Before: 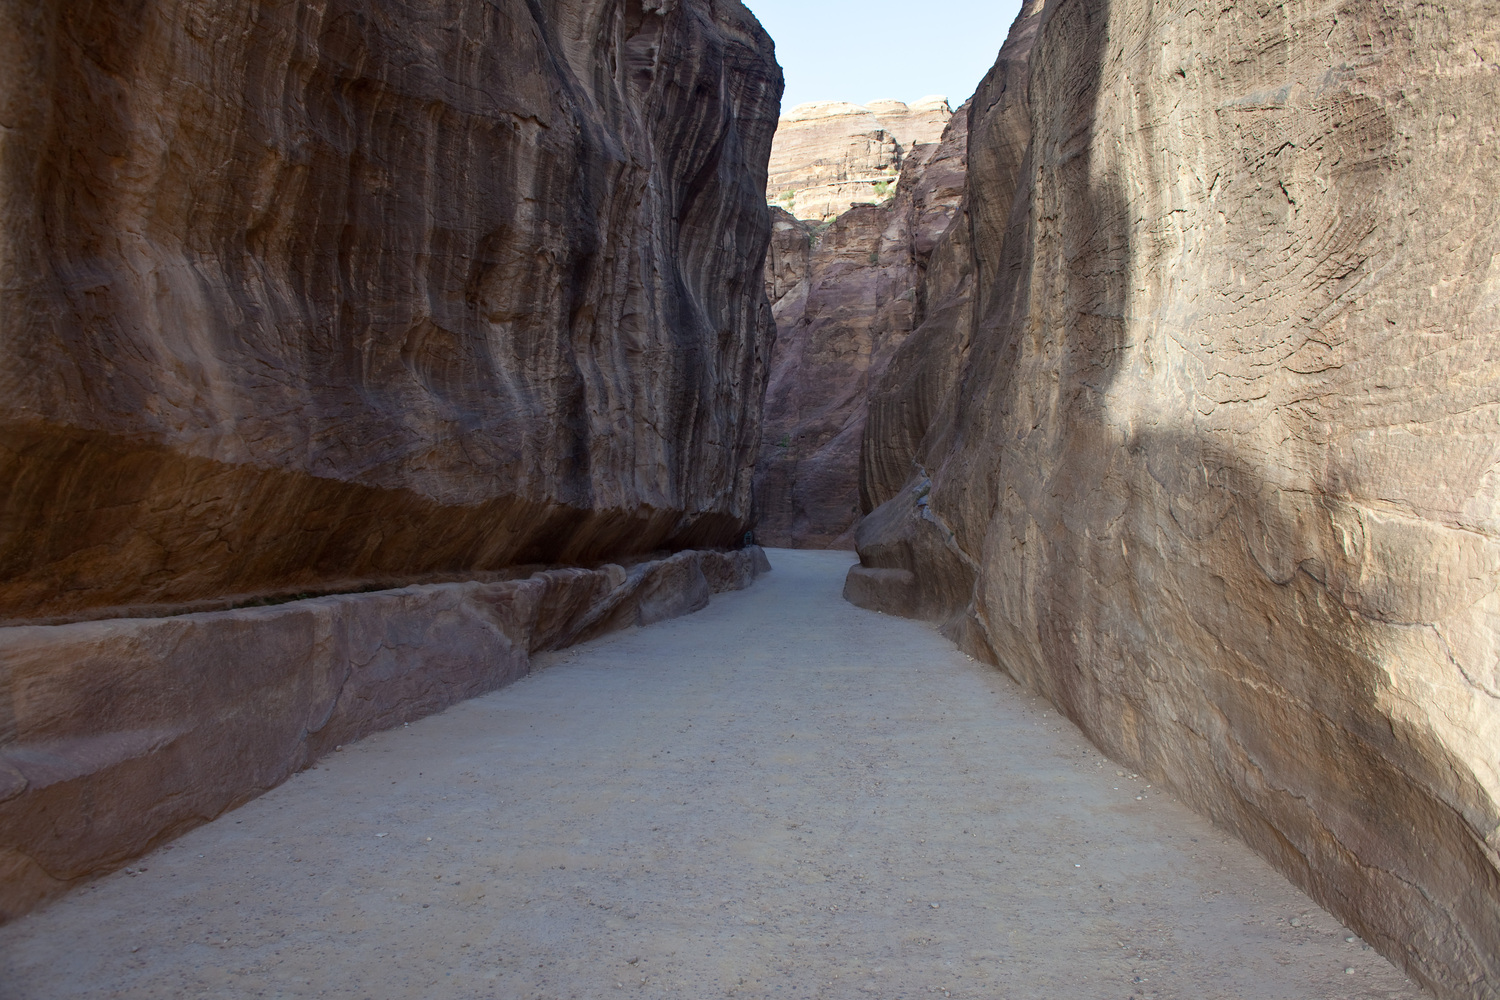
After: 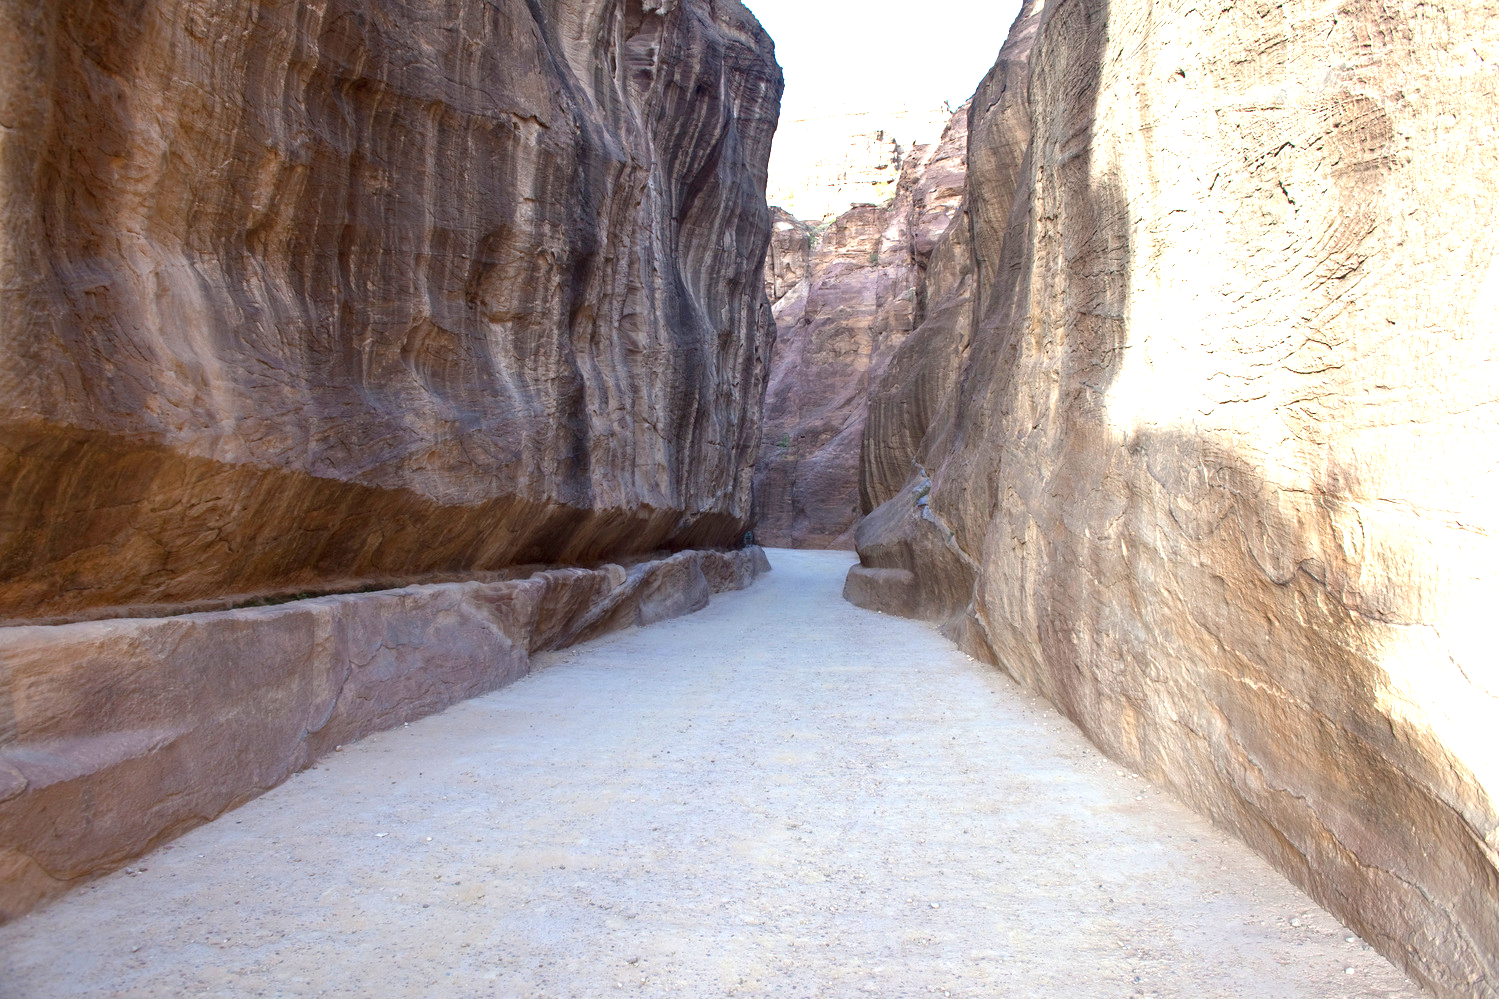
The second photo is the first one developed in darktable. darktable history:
tone equalizer: luminance estimator HSV value / RGB max
crop: left 0.046%
exposure: exposure 0.505 EV, compensate exposure bias true, compensate highlight preservation false
